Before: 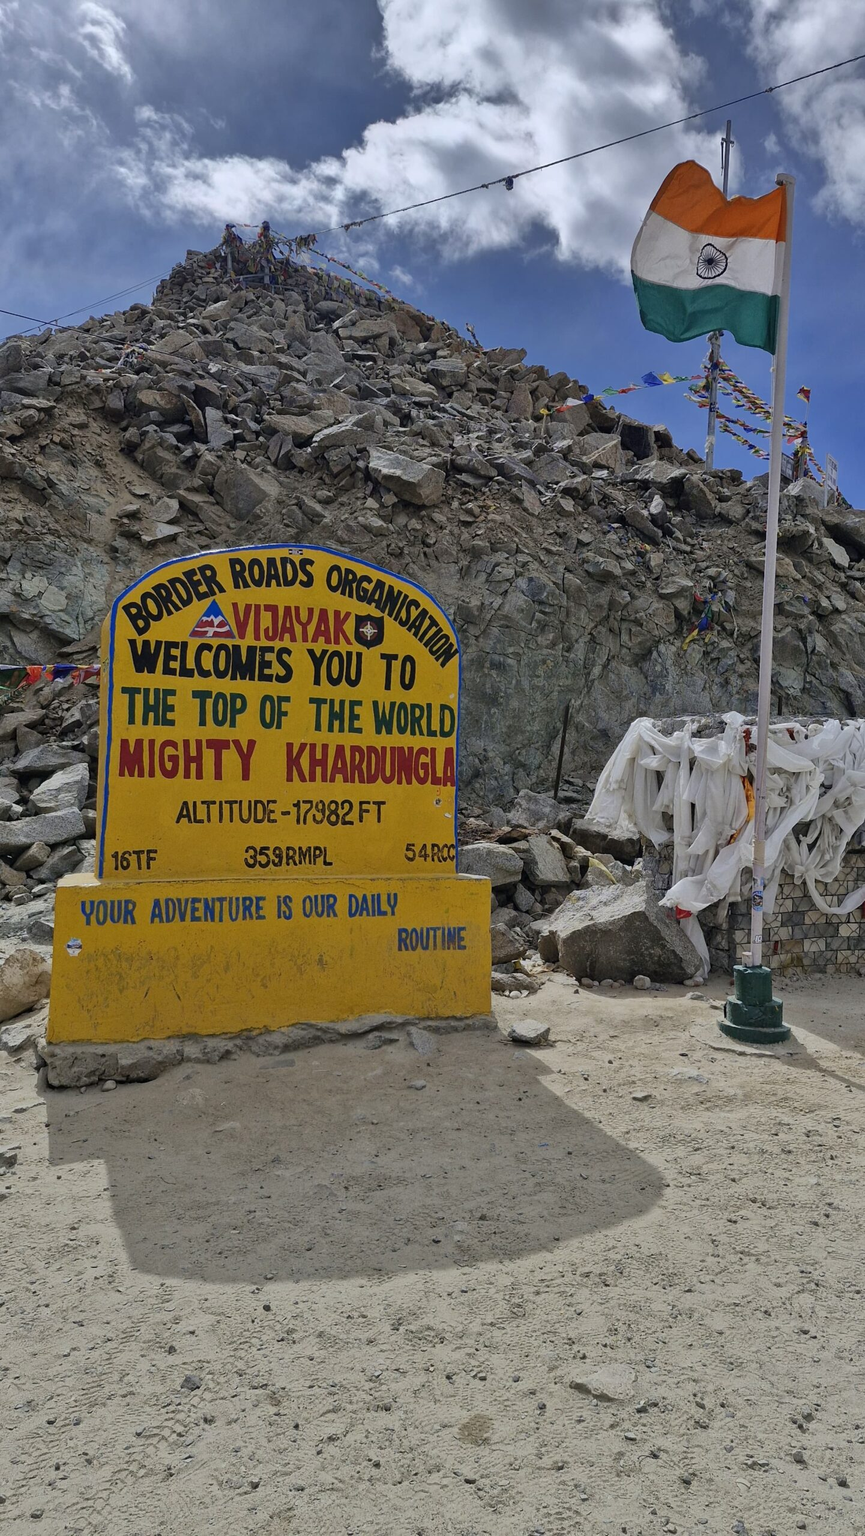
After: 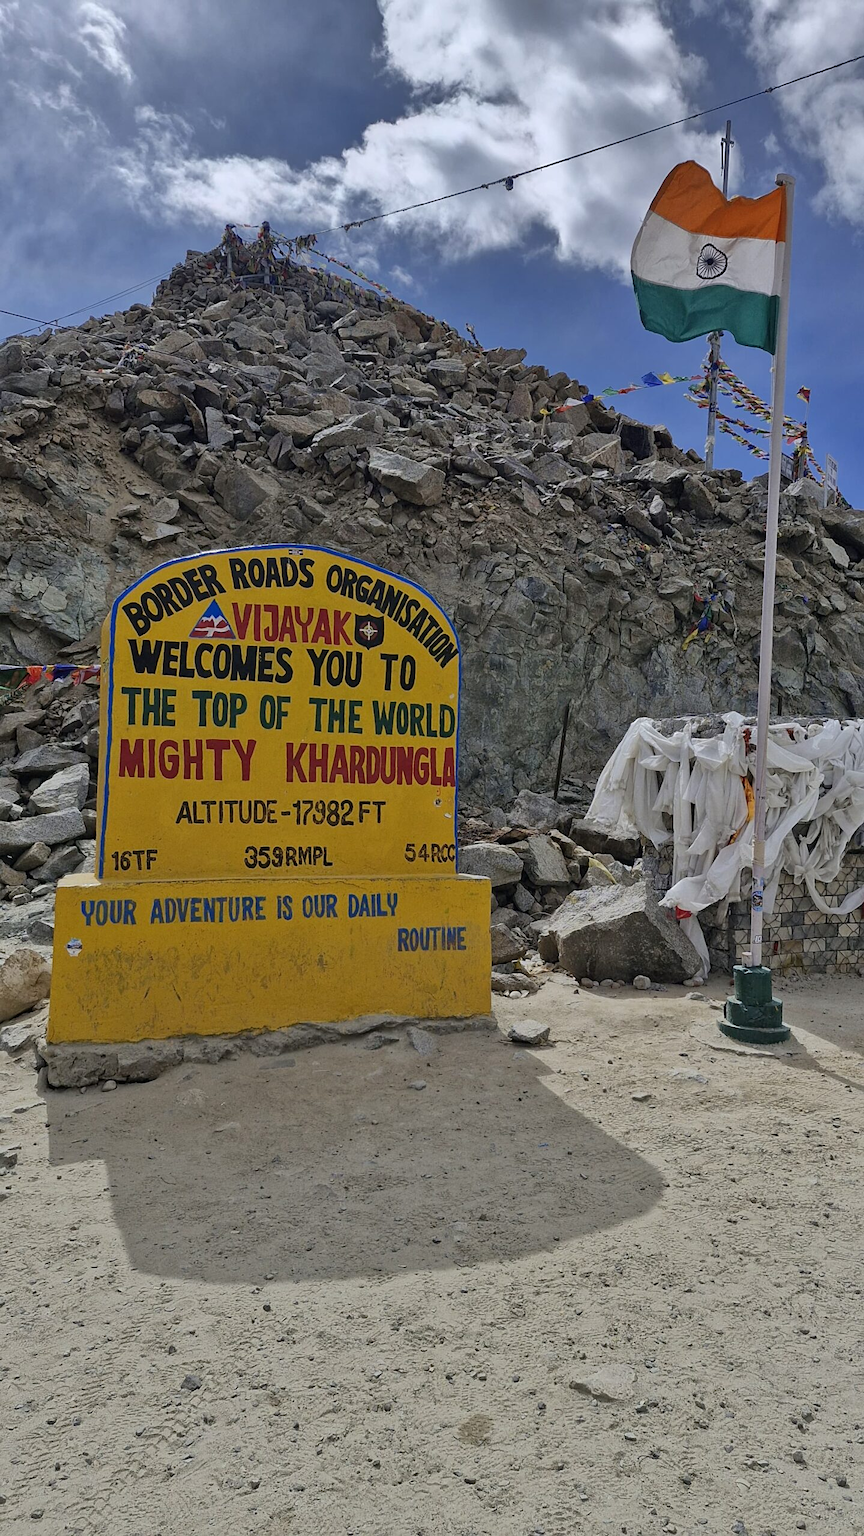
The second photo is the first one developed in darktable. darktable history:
sharpen: amount 0.209
